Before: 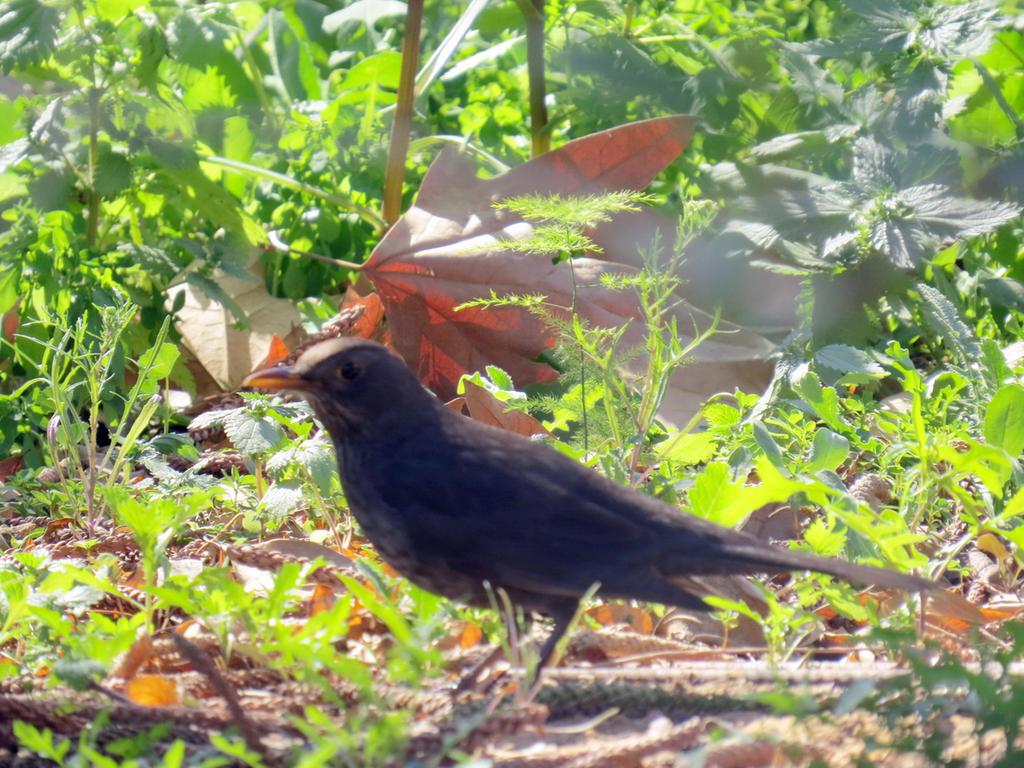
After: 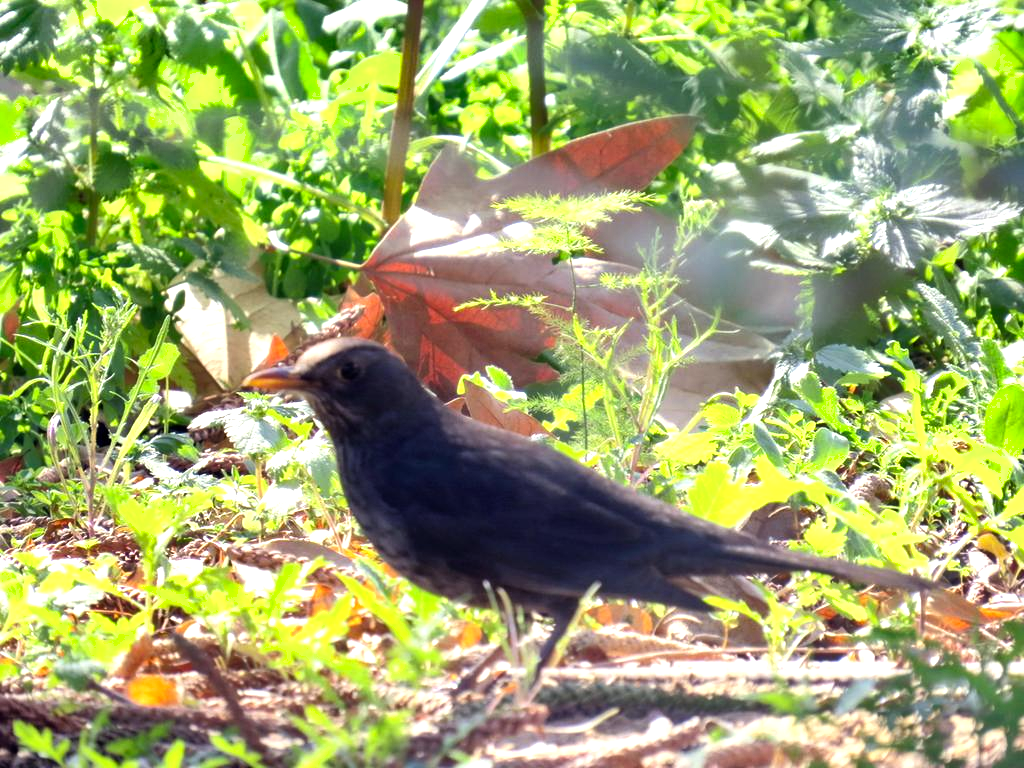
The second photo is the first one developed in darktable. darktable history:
tone equalizer: -8 EV -0.734 EV, -7 EV -0.676 EV, -6 EV -0.574 EV, -5 EV -0.399 EV, -3 EV 0.402 EV, -2 EV 0.6 EV, -1 EV 0.686 EV, +0 EV 0.766 EV
shadows and highlights: soften with gaussian
